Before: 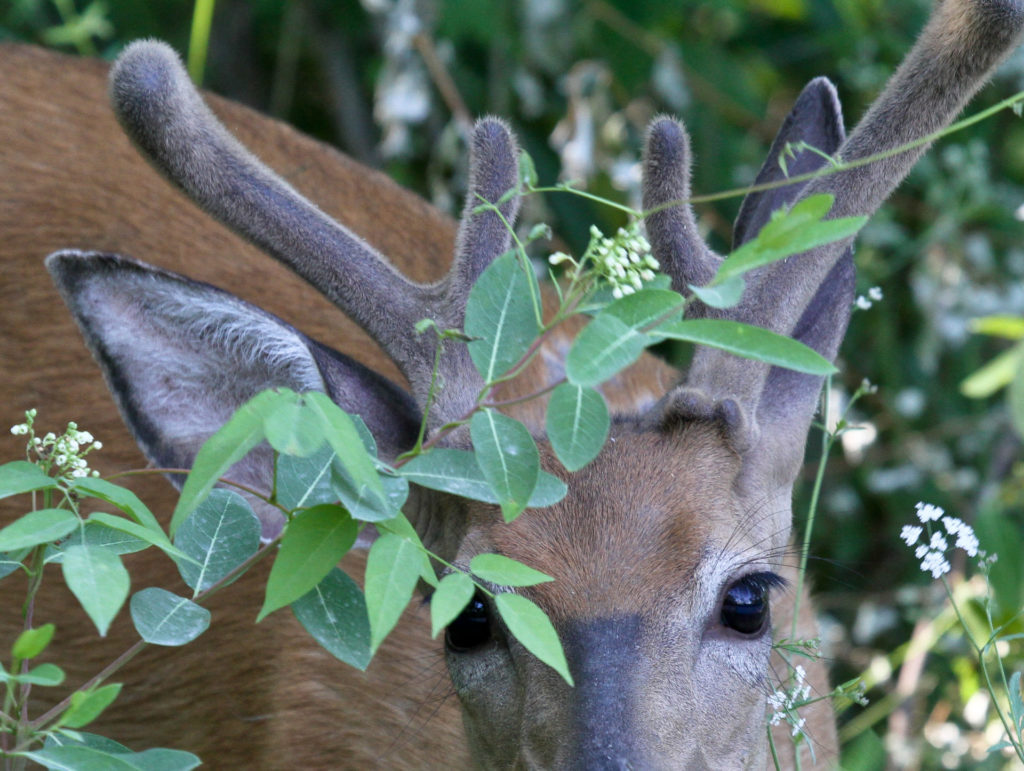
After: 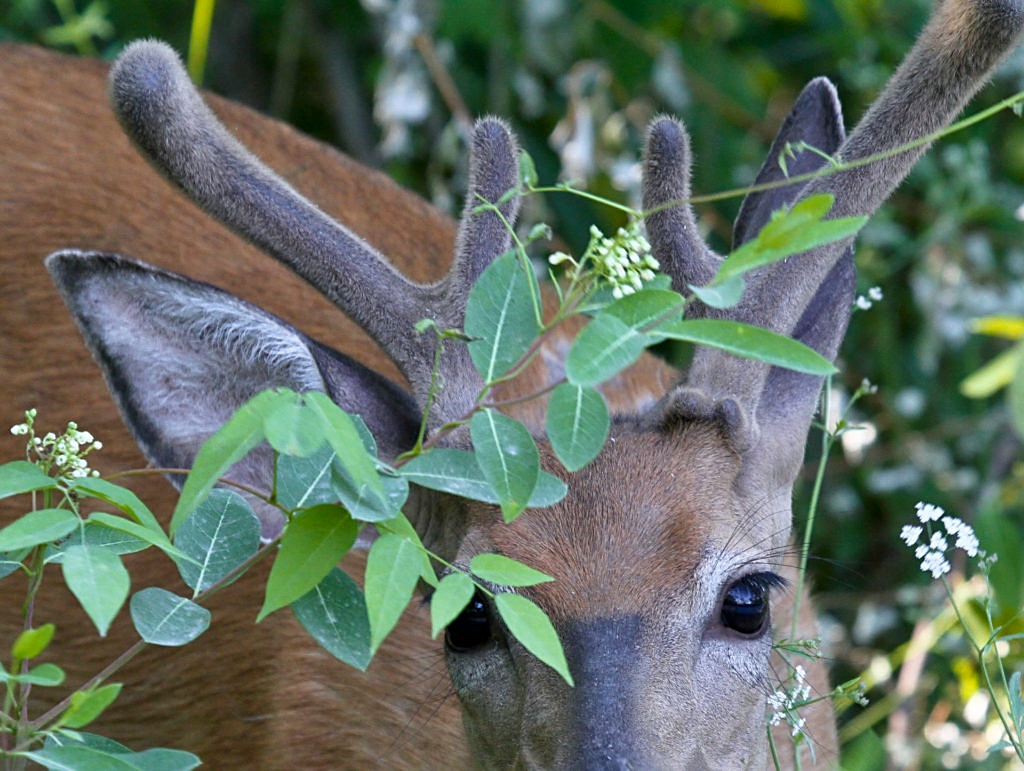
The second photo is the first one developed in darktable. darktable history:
exposure: exposure -0.013 EV, compensate highlight preservation false
sharpen: on, module defaults
color zones: curves: ch1 [(0.24, 0.629) (0.75, 0.5)]; ch2 [(0.255, 0.454) (0.745, 0.491)]
